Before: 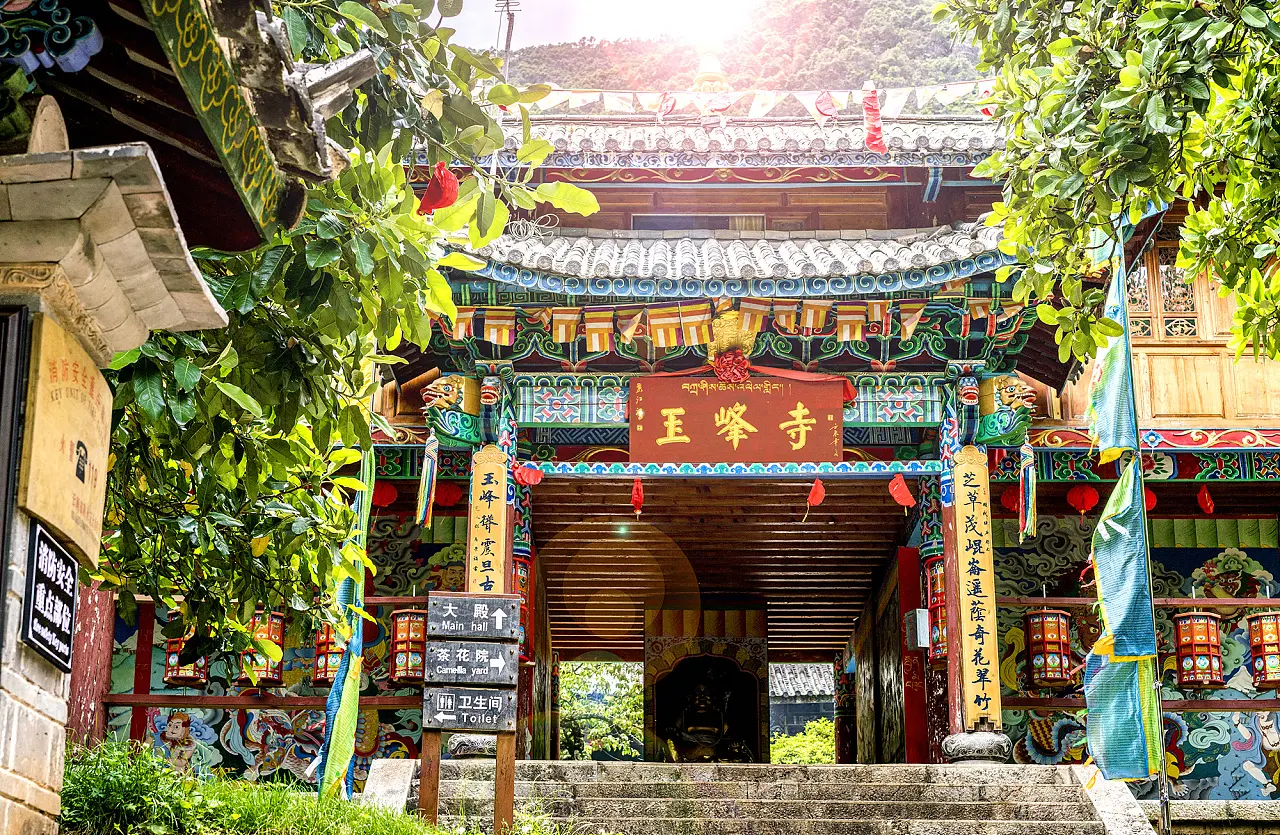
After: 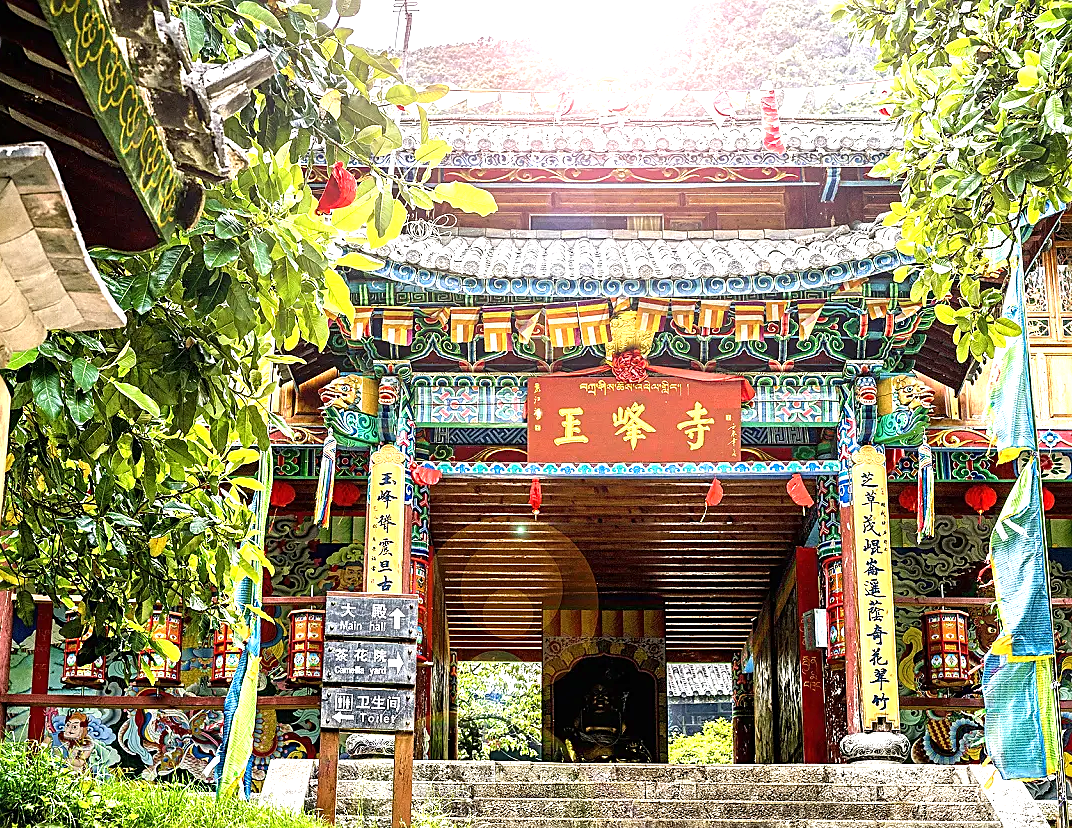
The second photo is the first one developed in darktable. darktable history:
sharpen: on, module defaults
crop: left 8.026%, right 7.374%
exposure: black level correction 0, exposure 0.7 EV, compensate exposure bias true, compensate highlight preservation false
